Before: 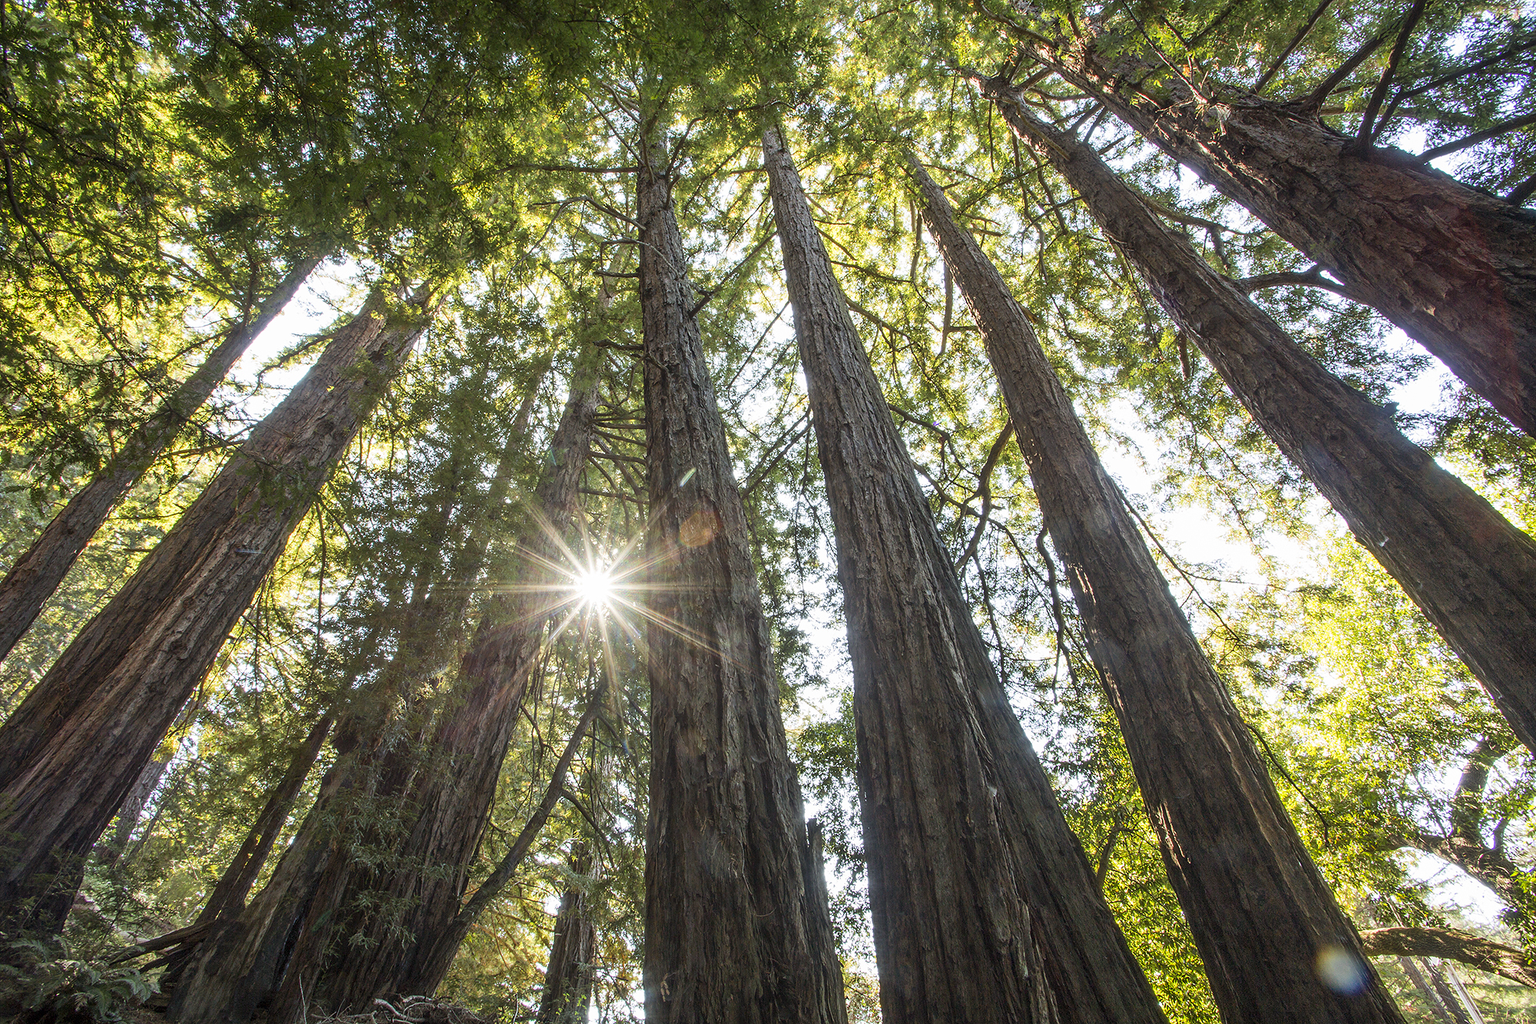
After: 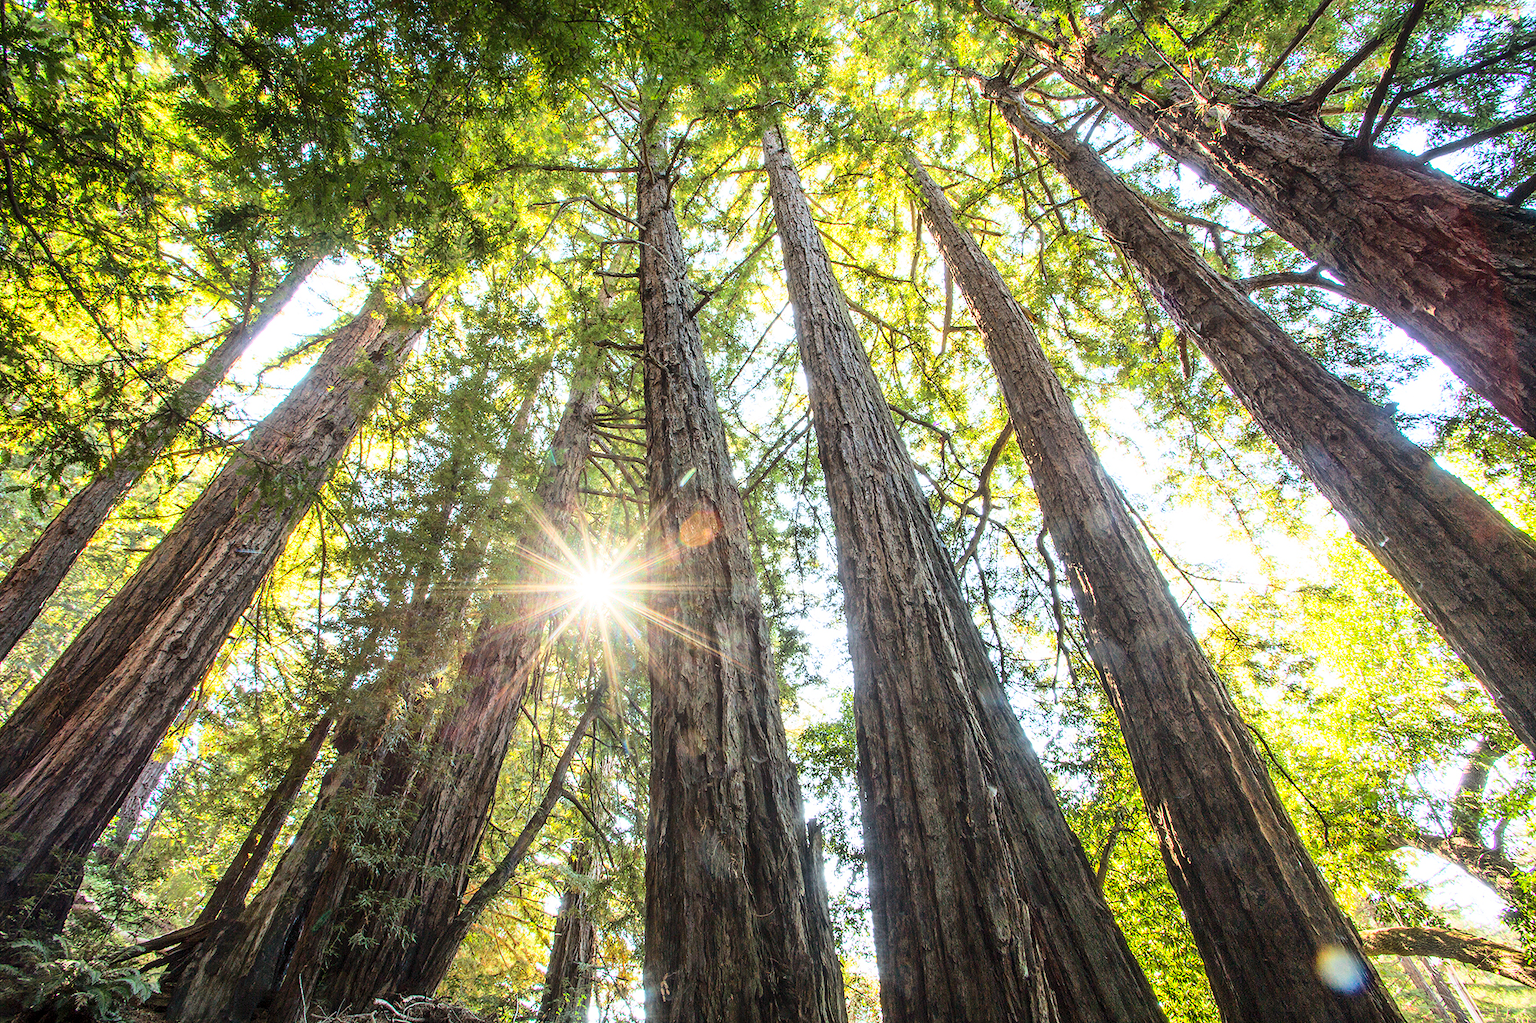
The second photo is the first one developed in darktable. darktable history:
base curve: curves: ch0 [(0, 0) (0.028, 0.03) (0.121, 0.232) (0.46, 0.748) (0.859, 0.968) (1, 1)]
contrast brightness saturation: contrast 0.027, brightness 0.055, saturation 0.129
